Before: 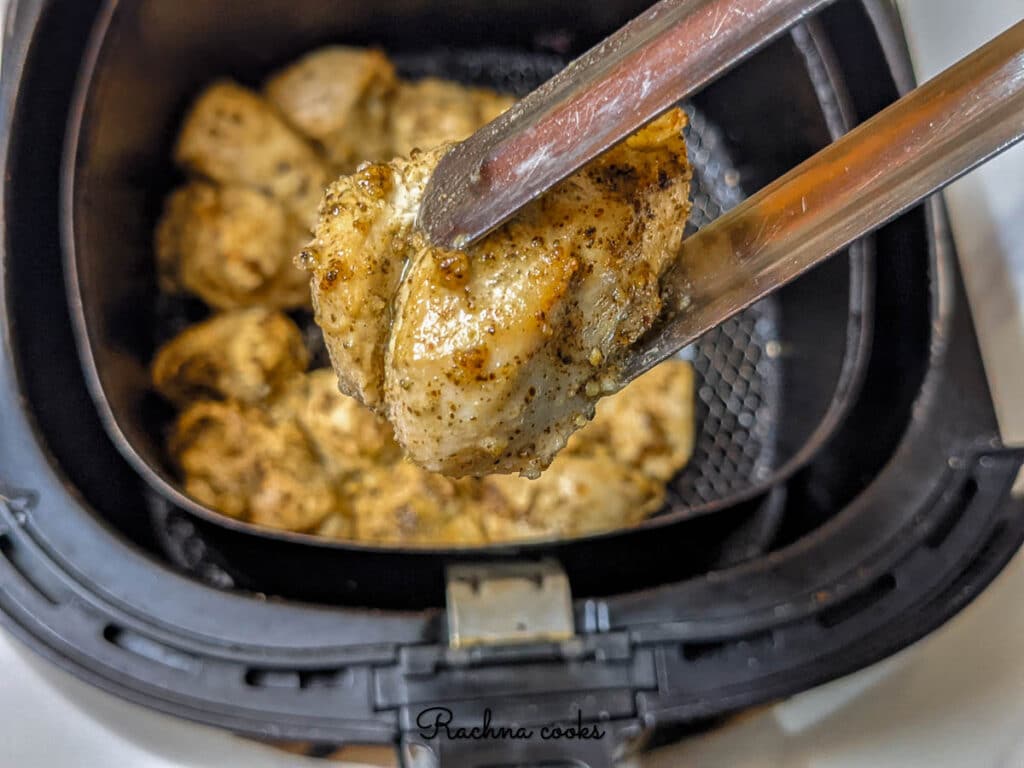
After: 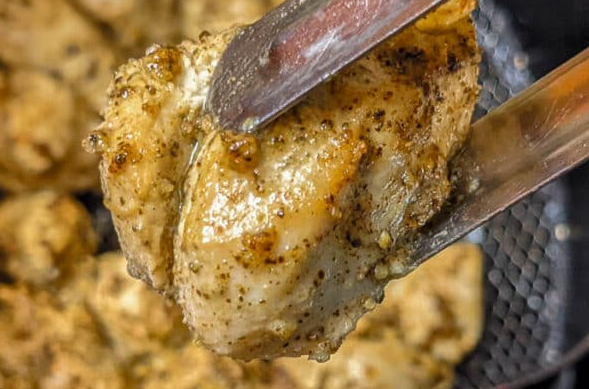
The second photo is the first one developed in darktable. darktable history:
crop: left 20.641%, top 15.328%, right 21.763%, bottom 33.958%
tone curve: curves: ch0 [(0, 0) (0.003, 0.003) (0.011, 0.011) (0.025, 0.024) (0.044, 0.043) (0.069, 0.068) (0.1, 0.098) (0.136, 0.133) (0.177, 0.174) (0.224, 0.22) (0.277, 0.272) (0.335, 0.329) (0.399, 0.391) (0.468, 0.459) (0.543, 0.545) (0.623, 0.625) (0.709, 0.711) (0.801, 0.802) (0.898, 0.898) (1, 1)], color space Lab, independent channels, preserve colors none
